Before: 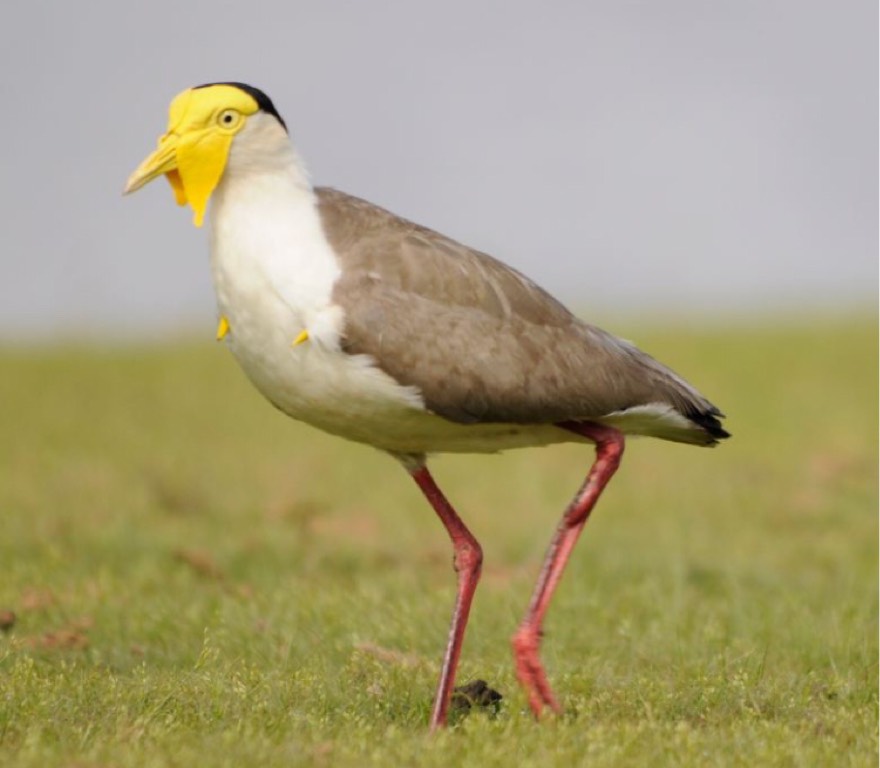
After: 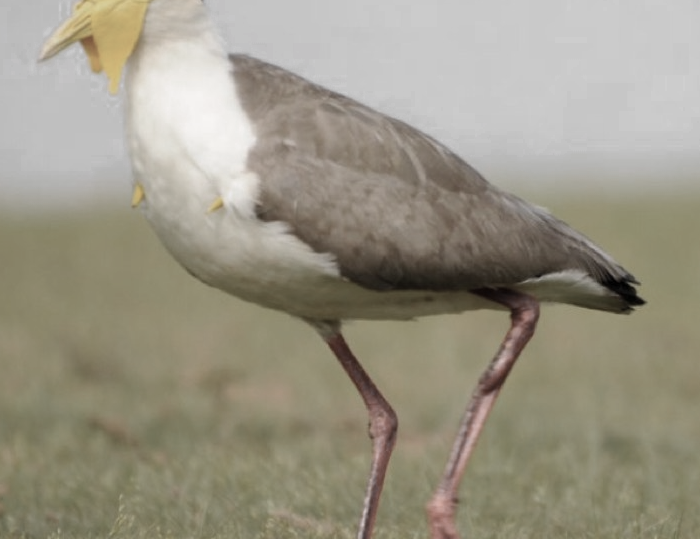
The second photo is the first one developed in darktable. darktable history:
crop: left 9.756%, top 17.356%, right 10.62%, bottom 12.394%
color zones: curves: ch0 [(0, 0.613) (0.01, 0.613) (0.245, 0.448) (0.498, 0.529) (0.642, 0.665) (0.879, 0.777) (0.99, 0.613)]; ch1 [(0, 0.035) (0.121, 0.189) (0.259, 0.197) (0.415, 0.061) (0.589, 0.022) (0.732, 0.022) (0.857, 0.026) (0.991, 0.053)]
